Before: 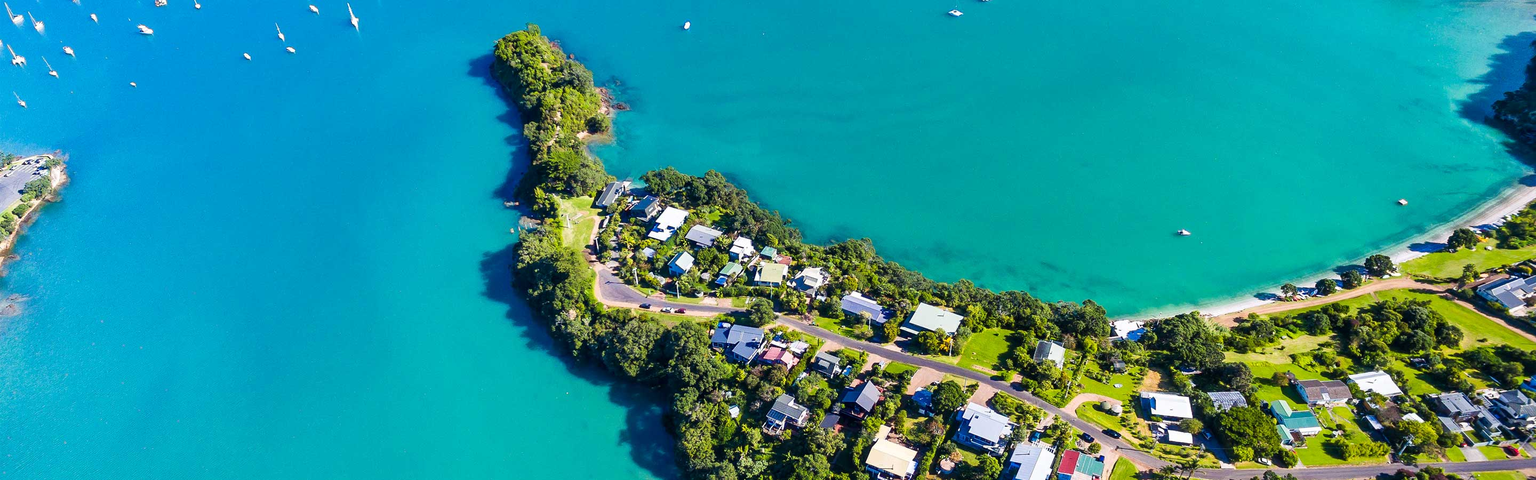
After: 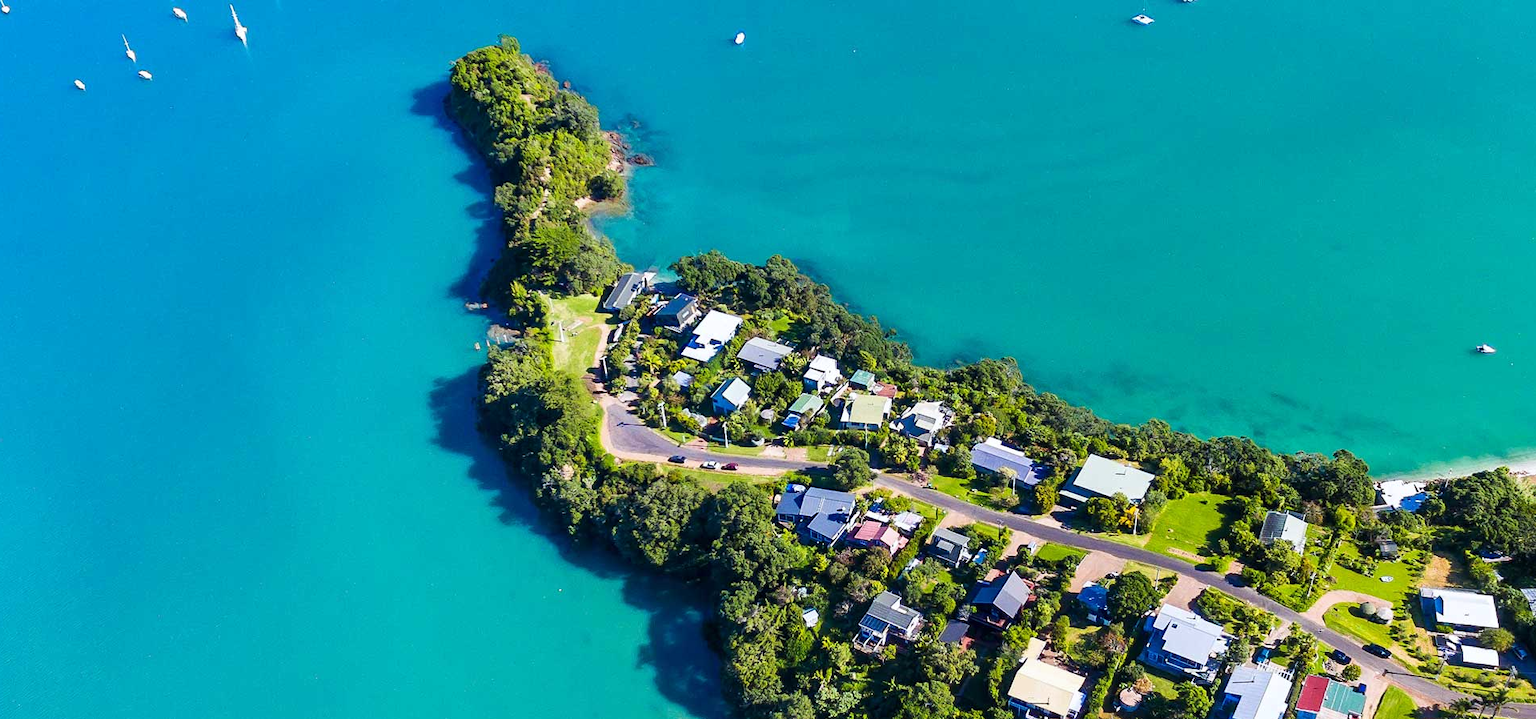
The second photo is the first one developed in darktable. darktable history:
crop and rotate: left 12.648%, right 20.685%
white balance: red 0.988, blue 1.017
